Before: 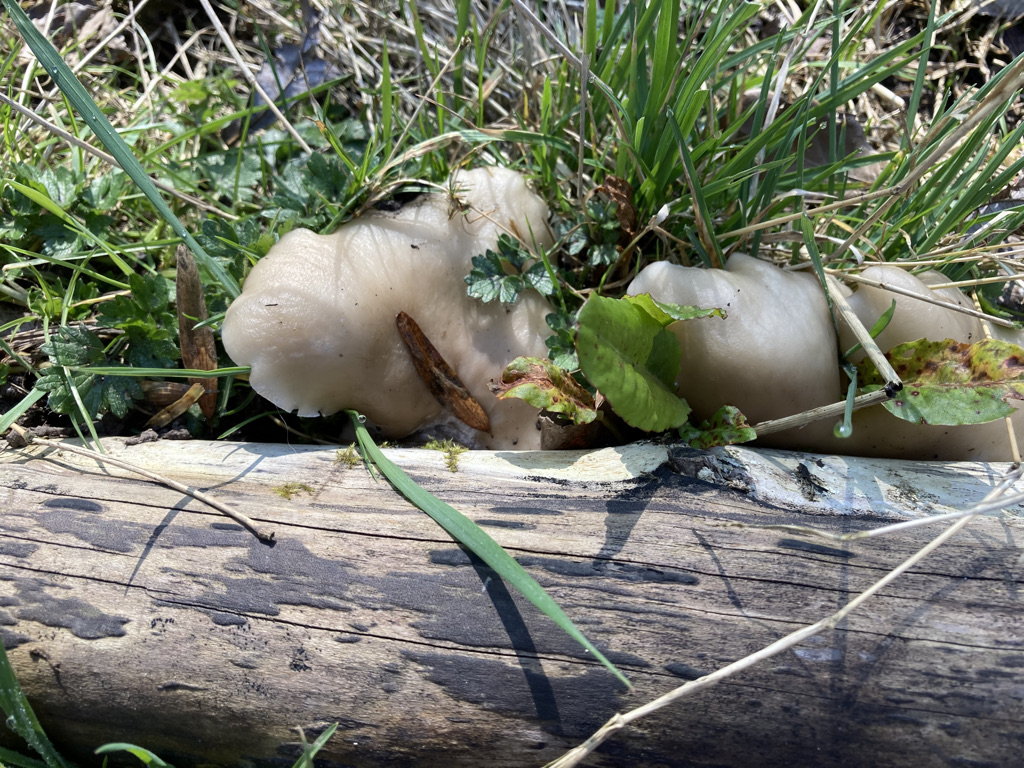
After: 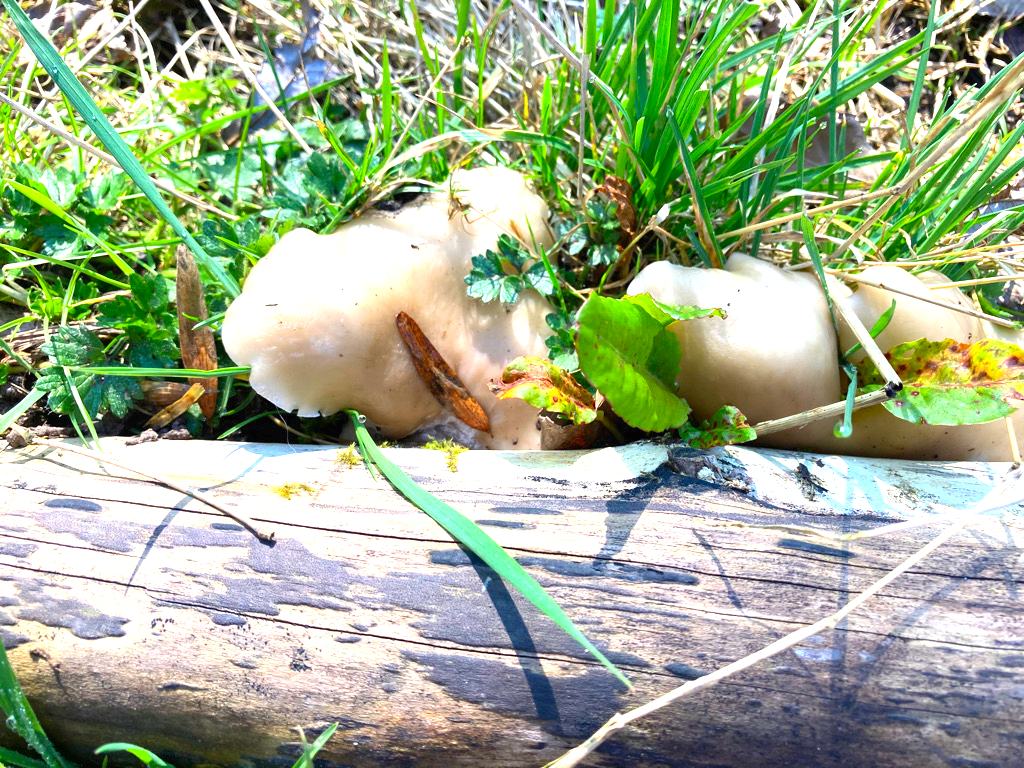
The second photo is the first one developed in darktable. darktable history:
exposure: black level correction 0, exposure 1.297 EV, compensate highlight preservation false
contrast brightness saturation: contrast 0.03, brightness 0.06, saturation 0.126
color correction: highlights b* 0.03, saturation 1.32
